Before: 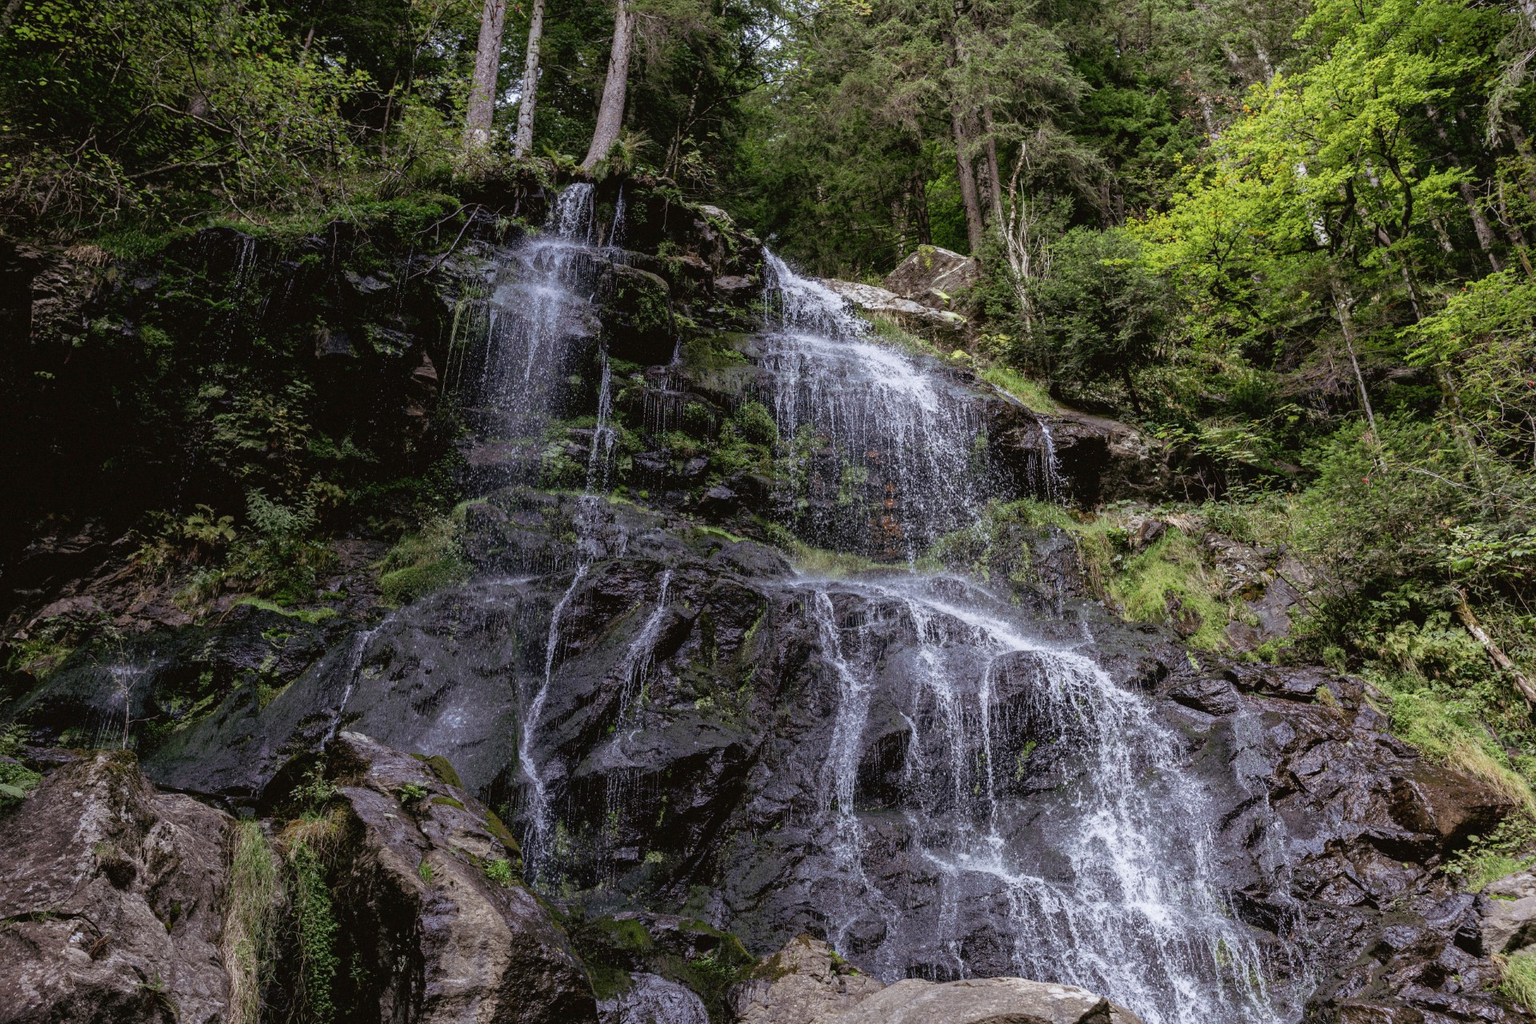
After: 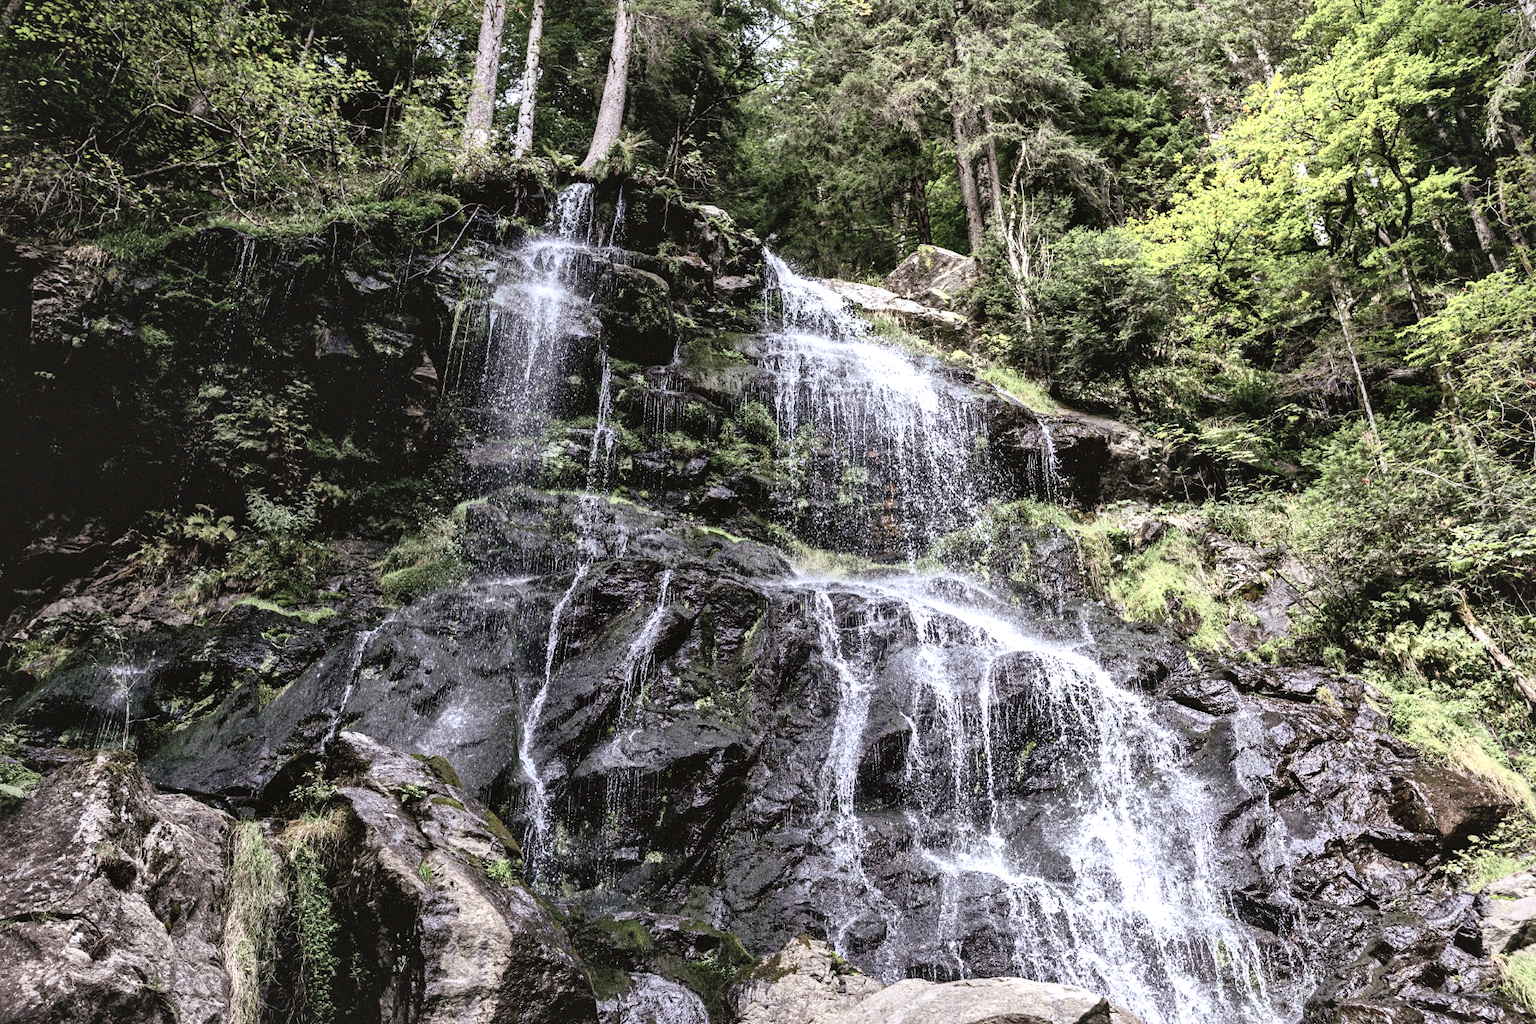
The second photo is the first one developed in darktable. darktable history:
contrast brightness saturation: contrast 0.43, brightness 0.56, saturation -0.19
local contrast: mode bilateral grid, contrast 25, coarseness 60, detail 151%, midtone range 0.2
